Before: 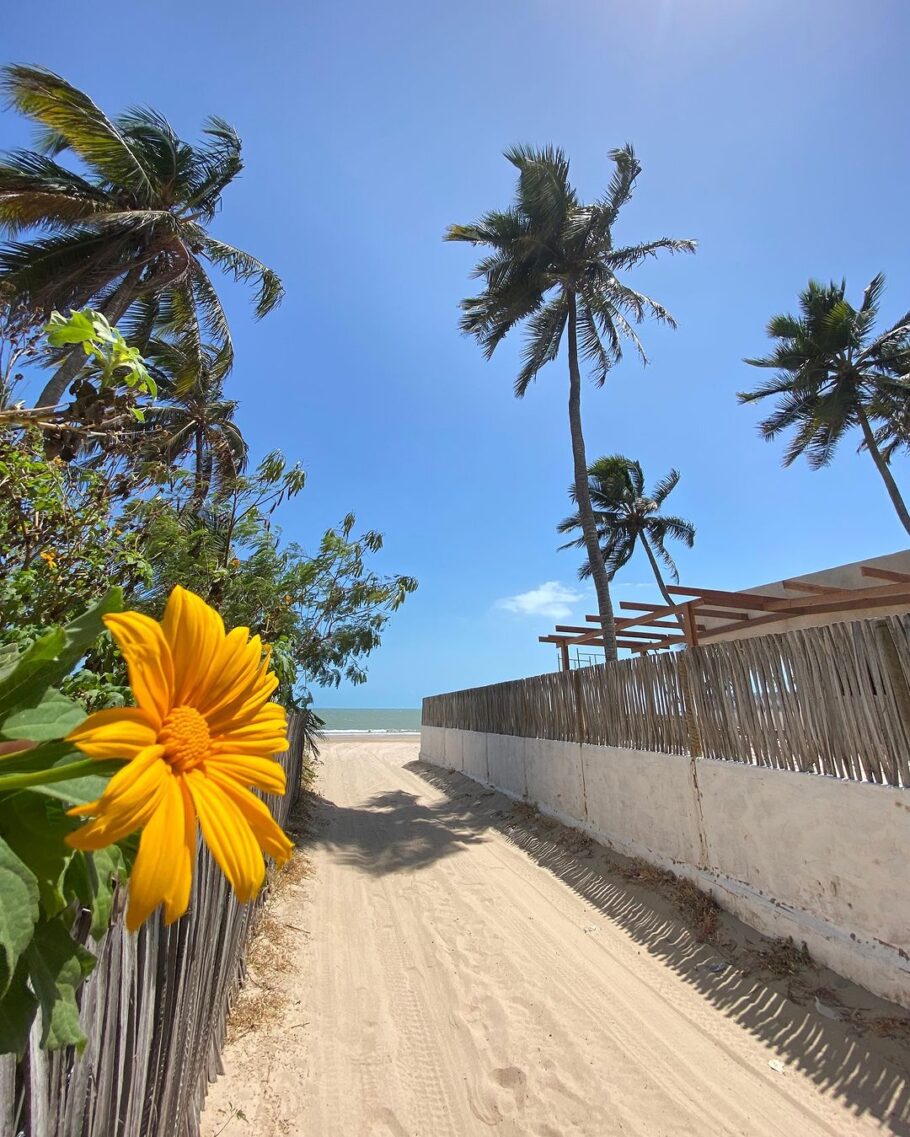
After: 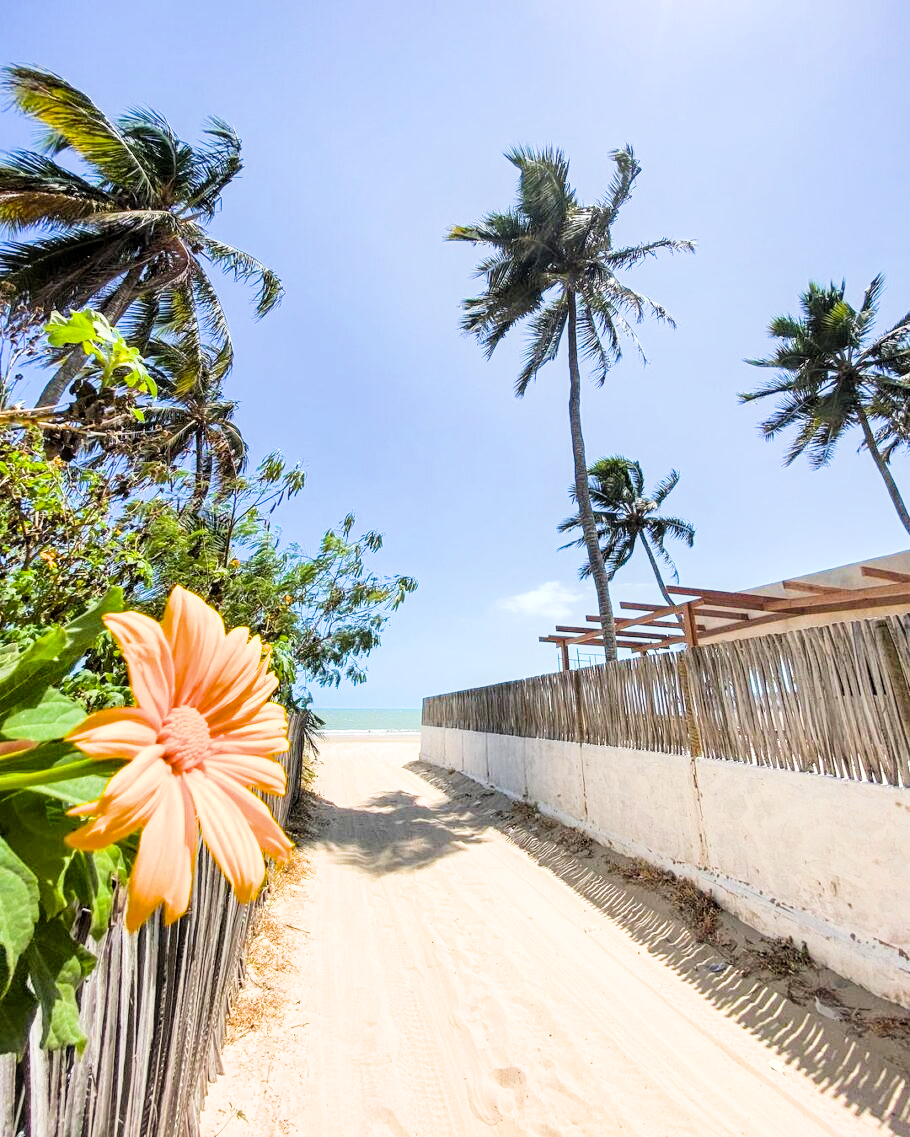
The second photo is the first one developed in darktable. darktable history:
local contrast: on, module defaults
color balance rgb: perceptual saturation grading › global saturation 20%, global vibrance 20%
exposure: black level correction 0, exposure 1.3 EV, compensate highlight preservation false
filmic rgb: black relative exposure -5 EV, hardness 2.88, contrast 1.4, highlights saturation mix -30%
